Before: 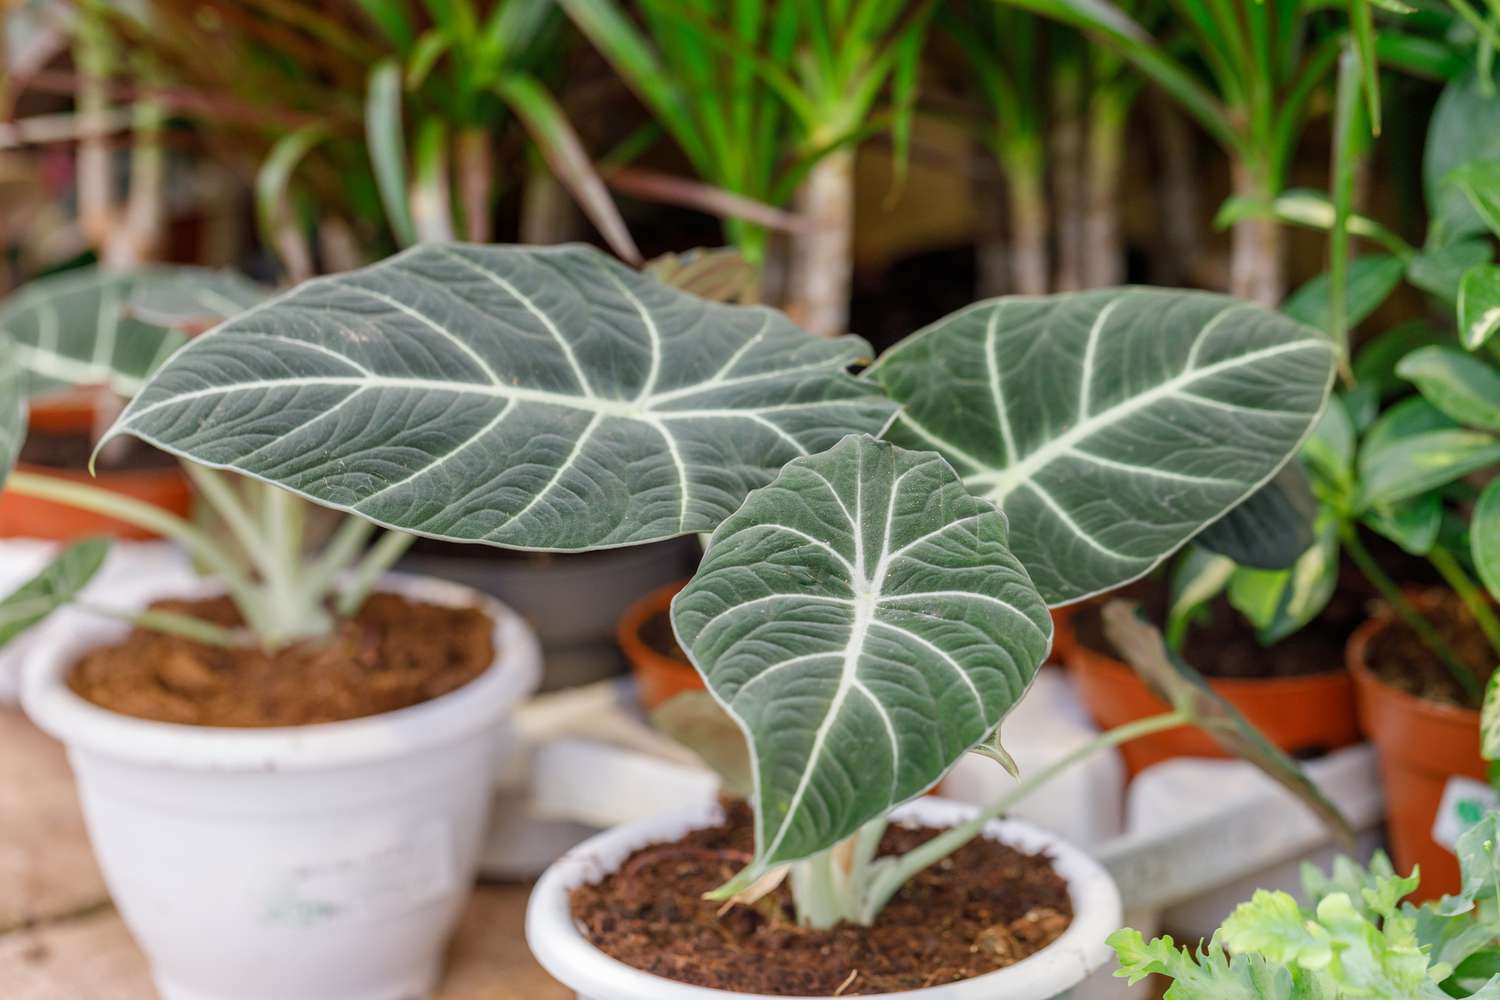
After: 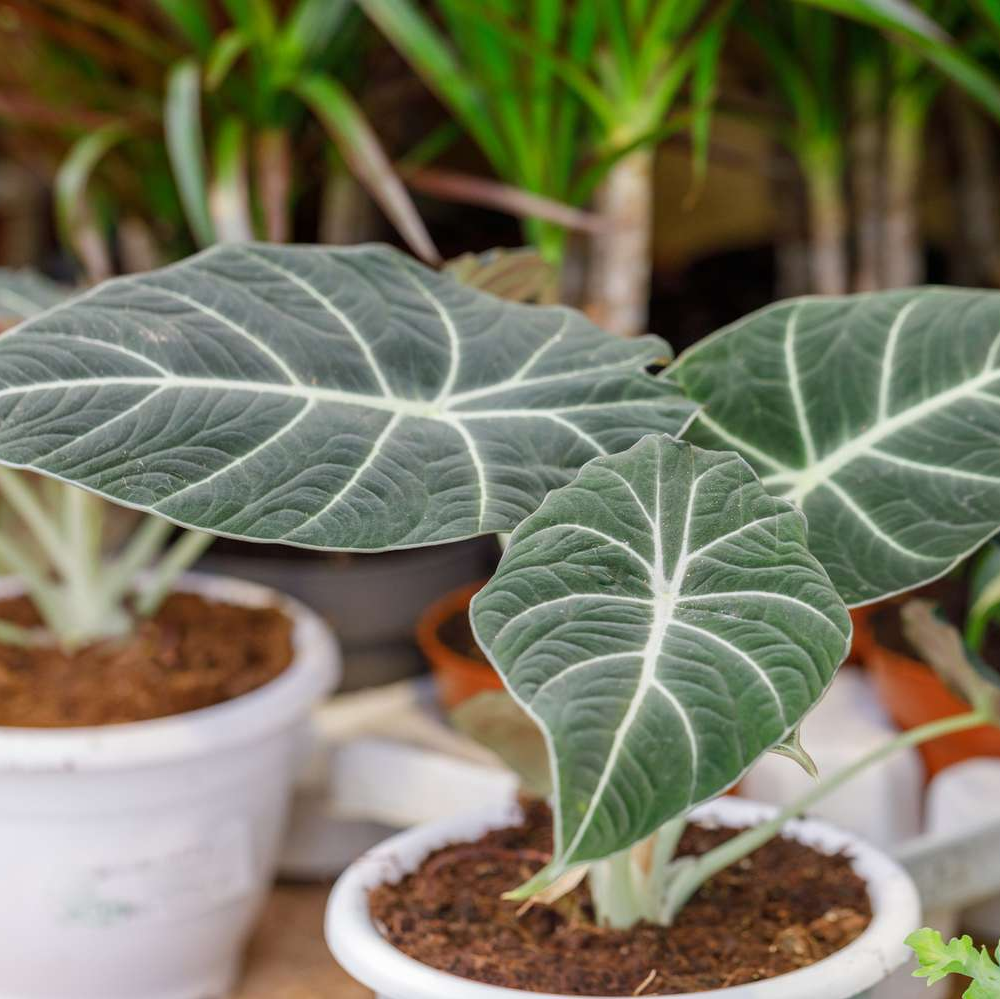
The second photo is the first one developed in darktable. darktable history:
crop and rotate: left 13.416%, right 19.89%
